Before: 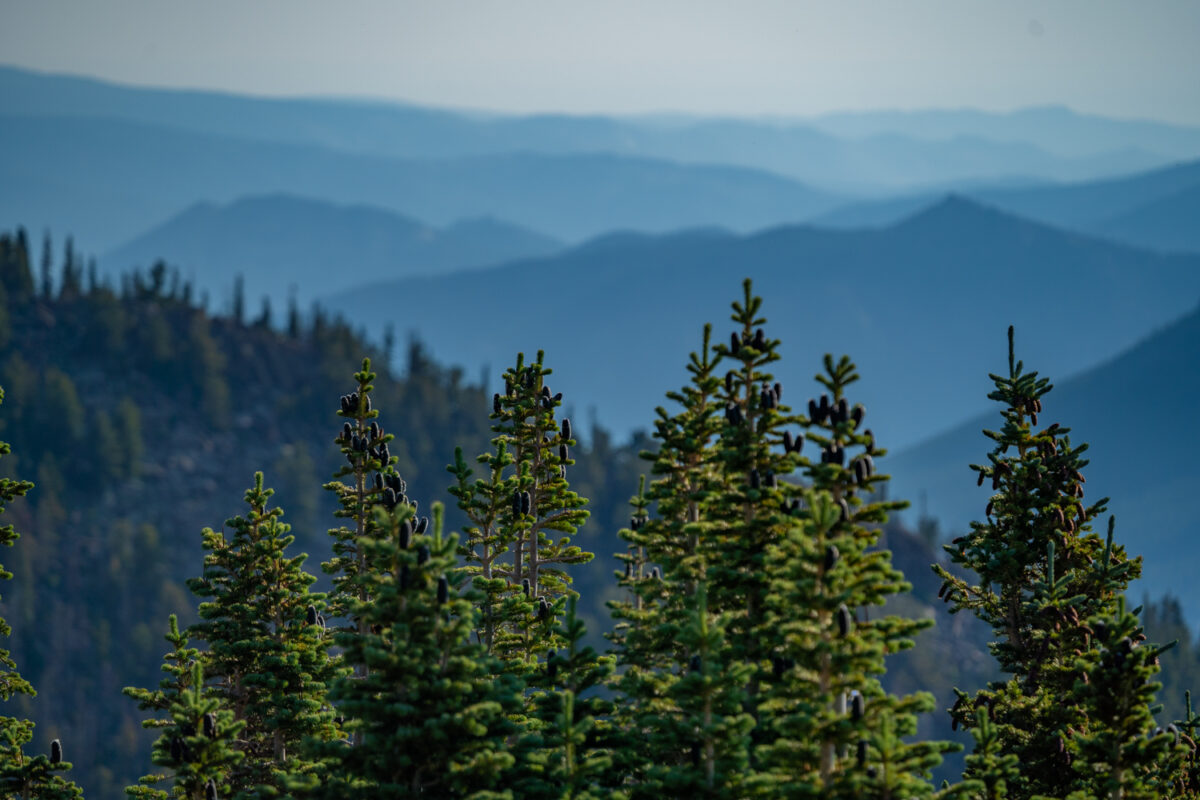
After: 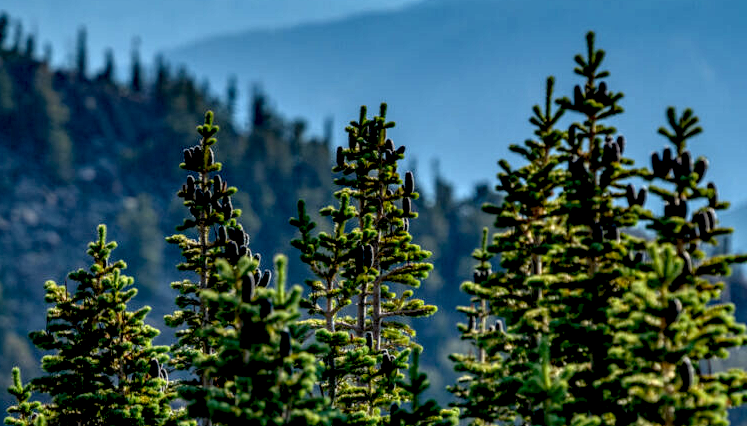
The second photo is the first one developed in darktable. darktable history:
crop: left 13.131%, top 30.889%, right 24.596%, bottom 15.85%
local contrast: highlights 60%, shadows 63%, detail 160%
exposure: black level correction 0.012, exposure 0.699 EV, compensate highlight preservation false
